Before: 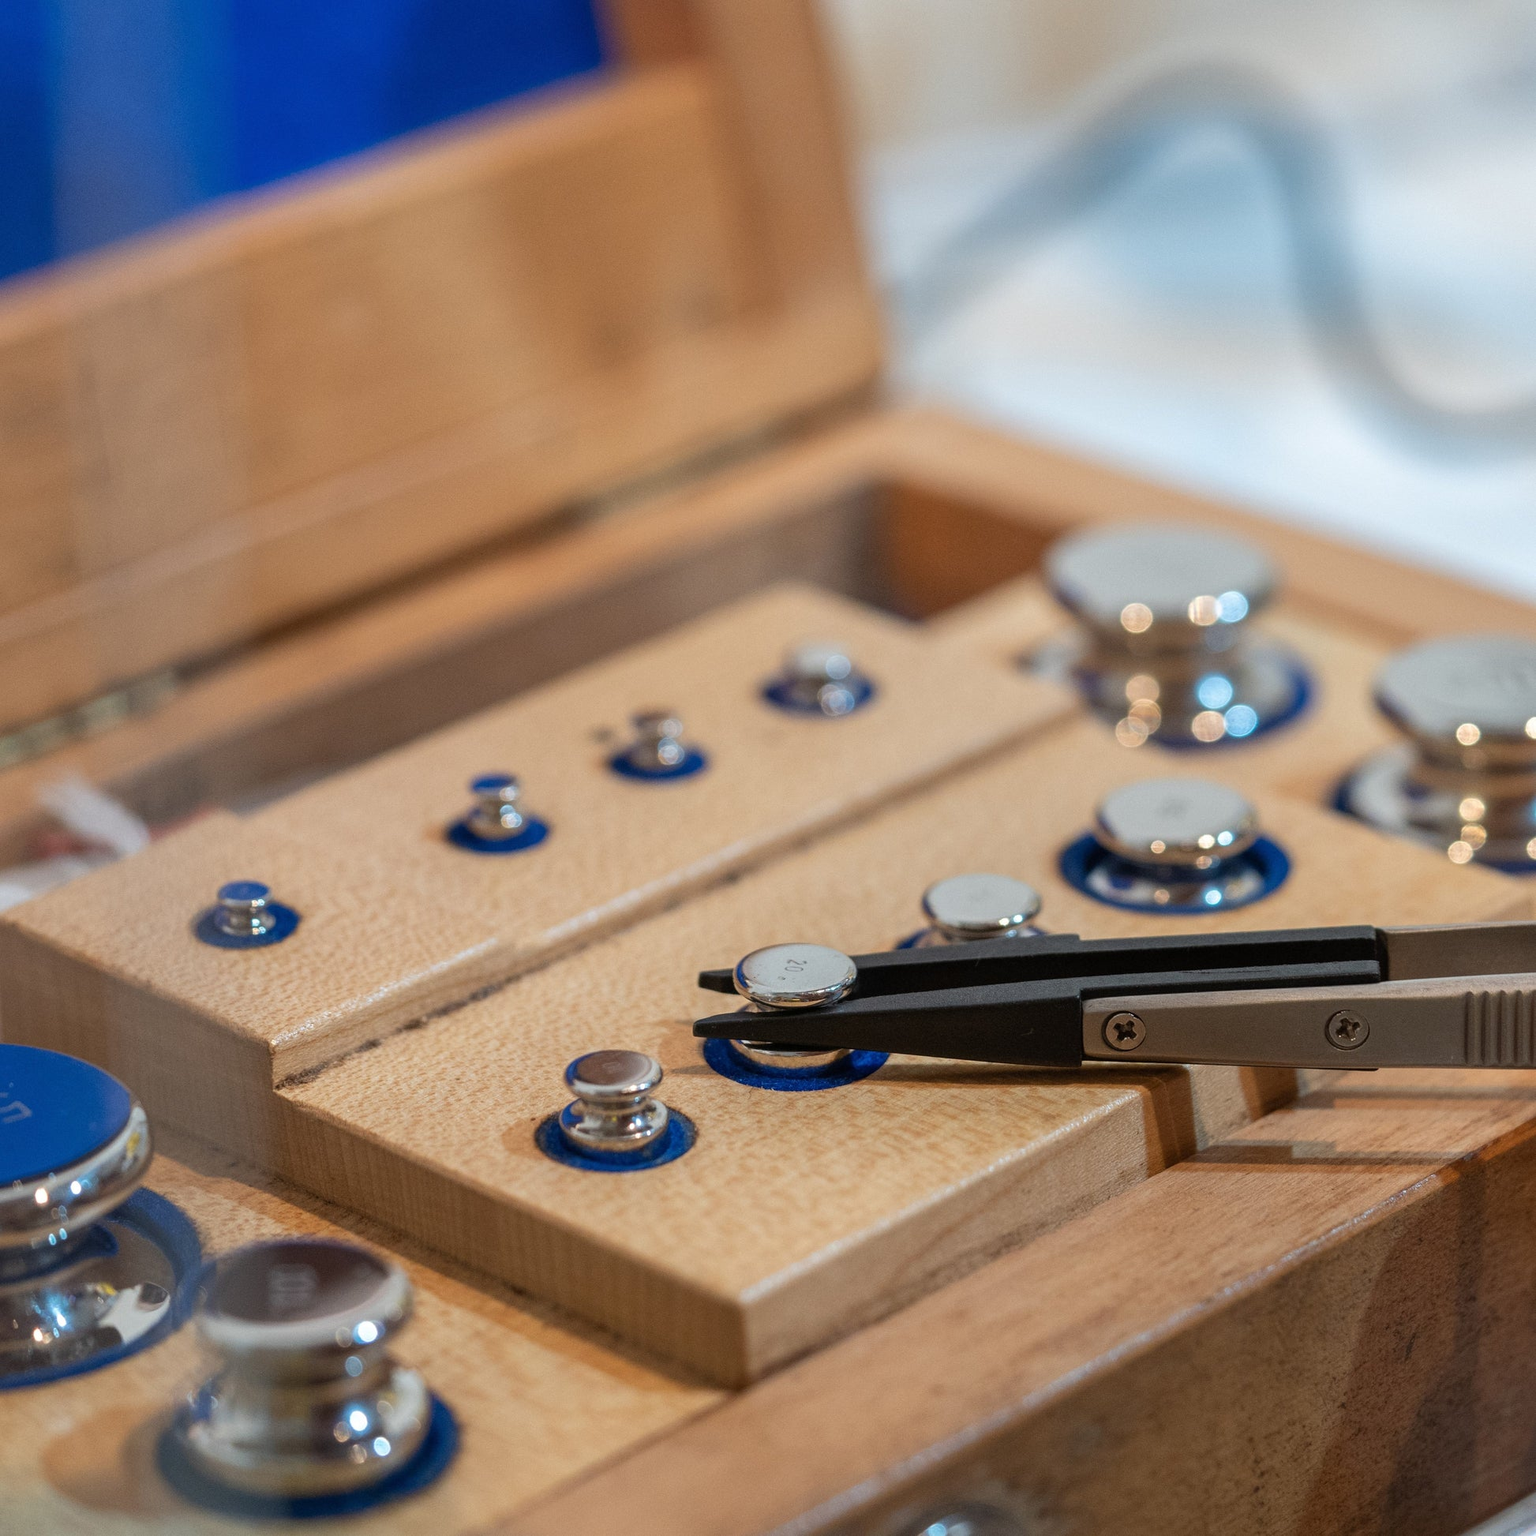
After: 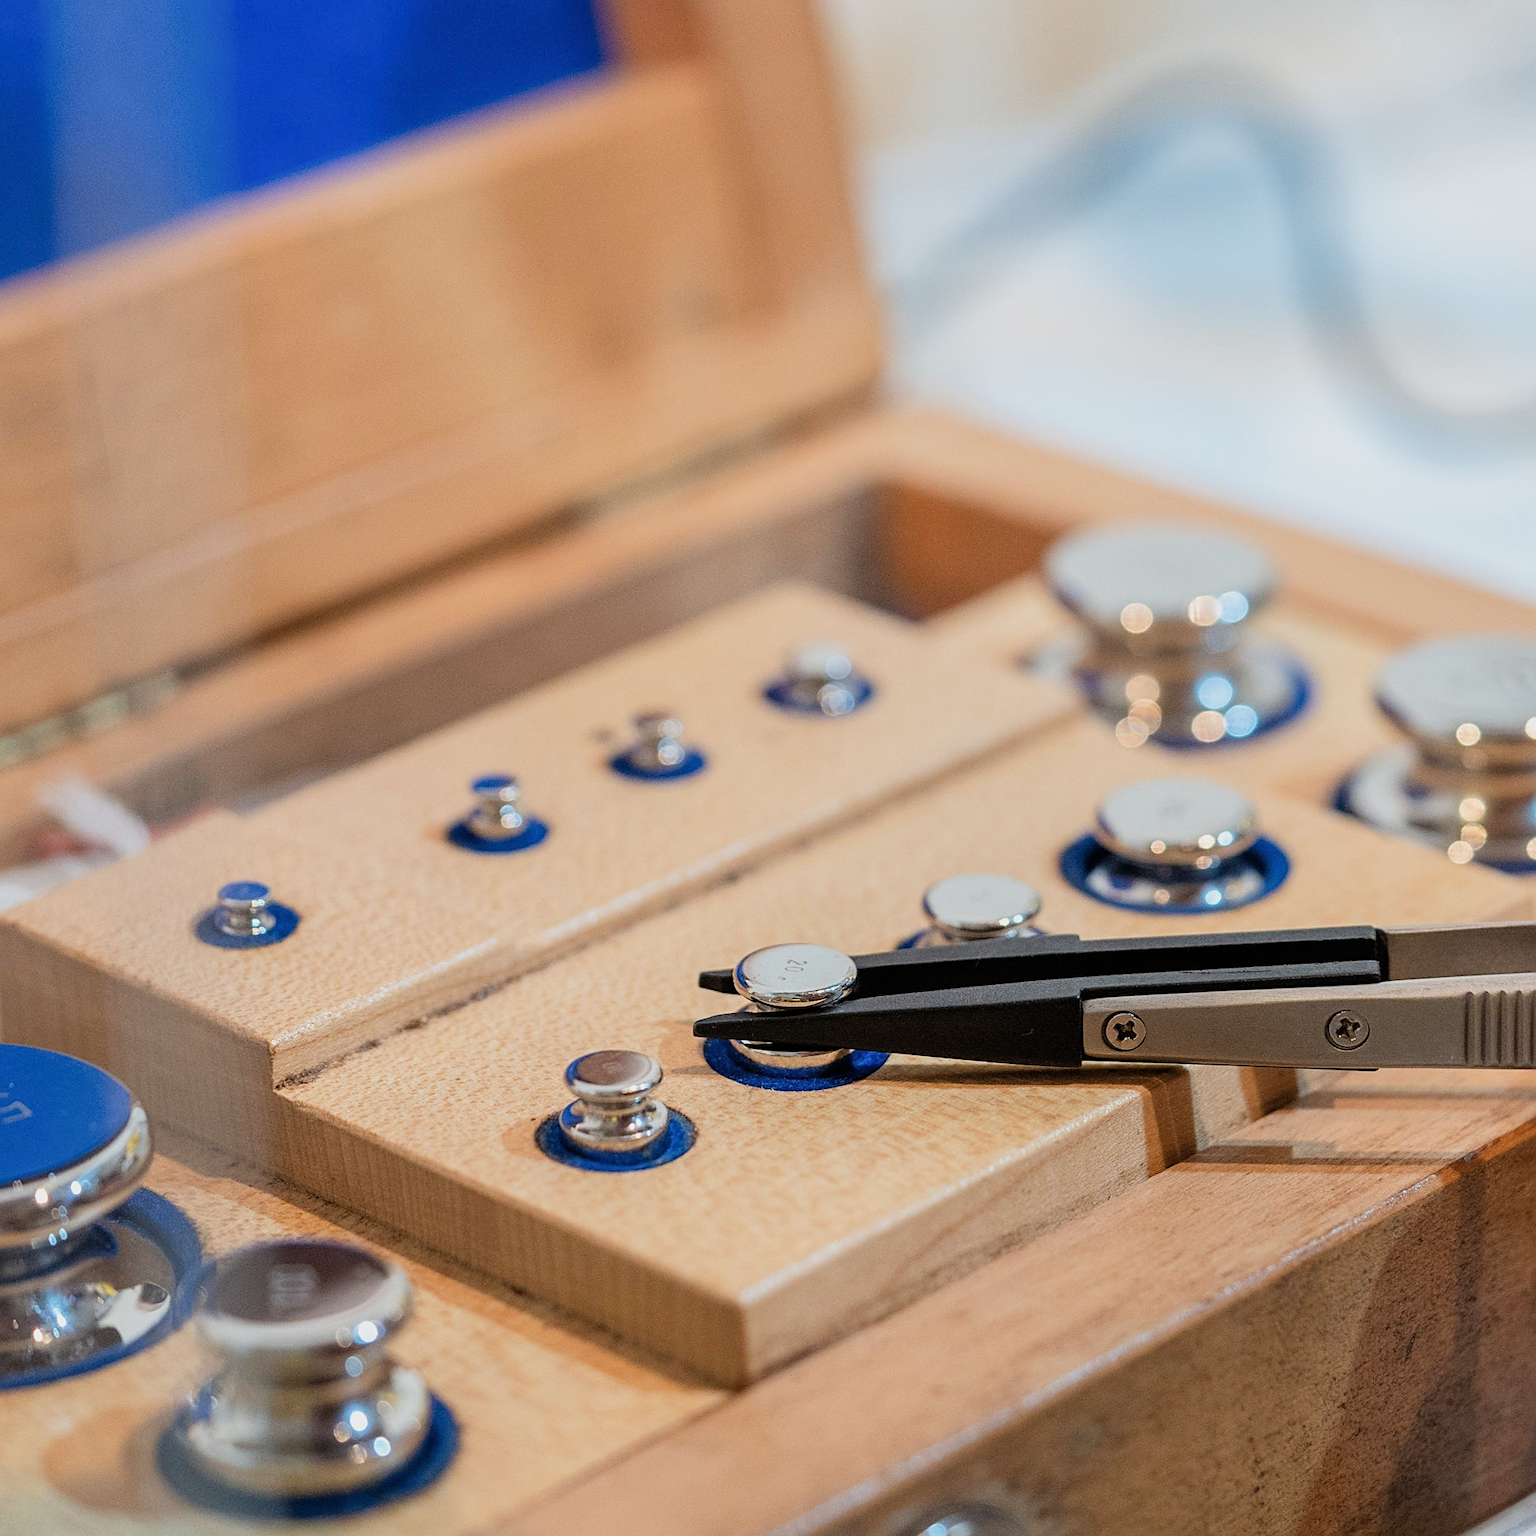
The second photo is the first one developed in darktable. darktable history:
exposure: black level correction 0, exposure 0.7 EV, compensate exposure bias true, compensate highlight preservation false
sharpen: on, module defaults
tone equalizer: on, module defaults
filmic rgb: black relative exposure -7.65 EV, white relative exposure 4.56 EV, hardness 3.61
